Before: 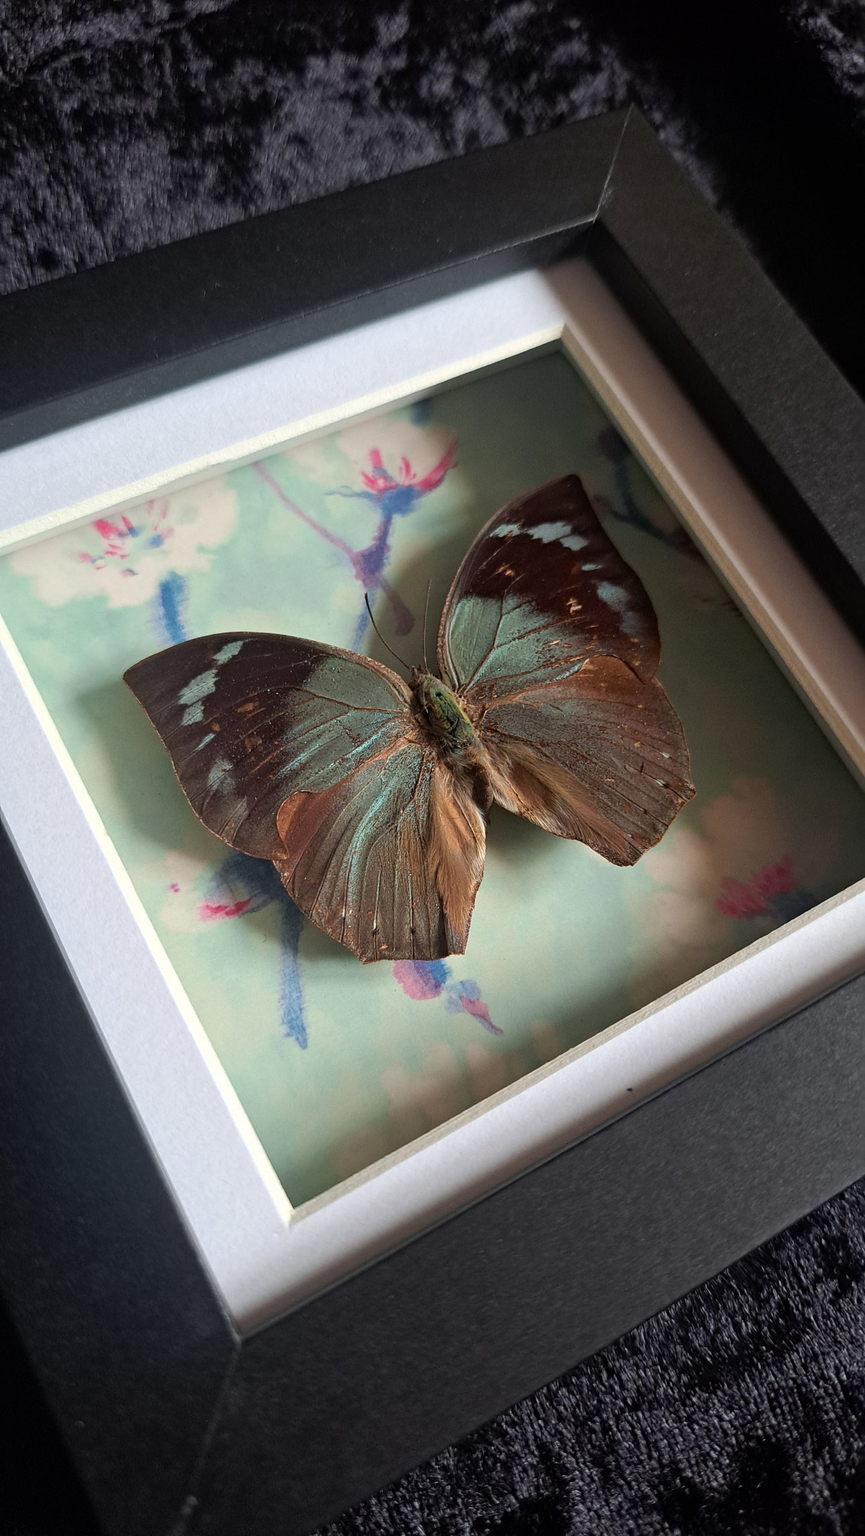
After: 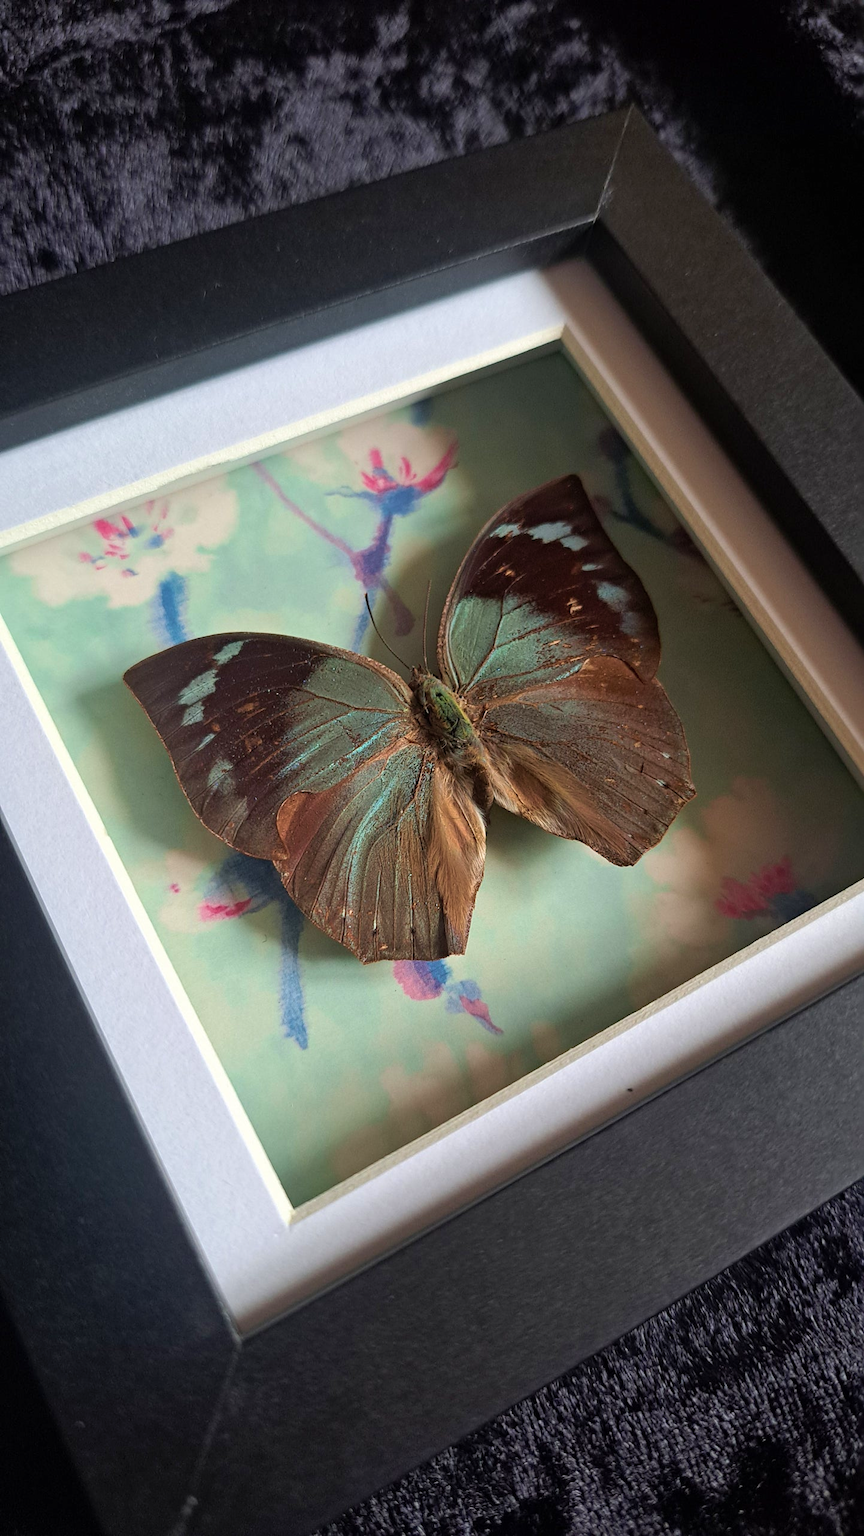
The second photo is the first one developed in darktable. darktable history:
velvia: on, module defaults
shadows and highlights: shadows 25.18, highlights -24.09
